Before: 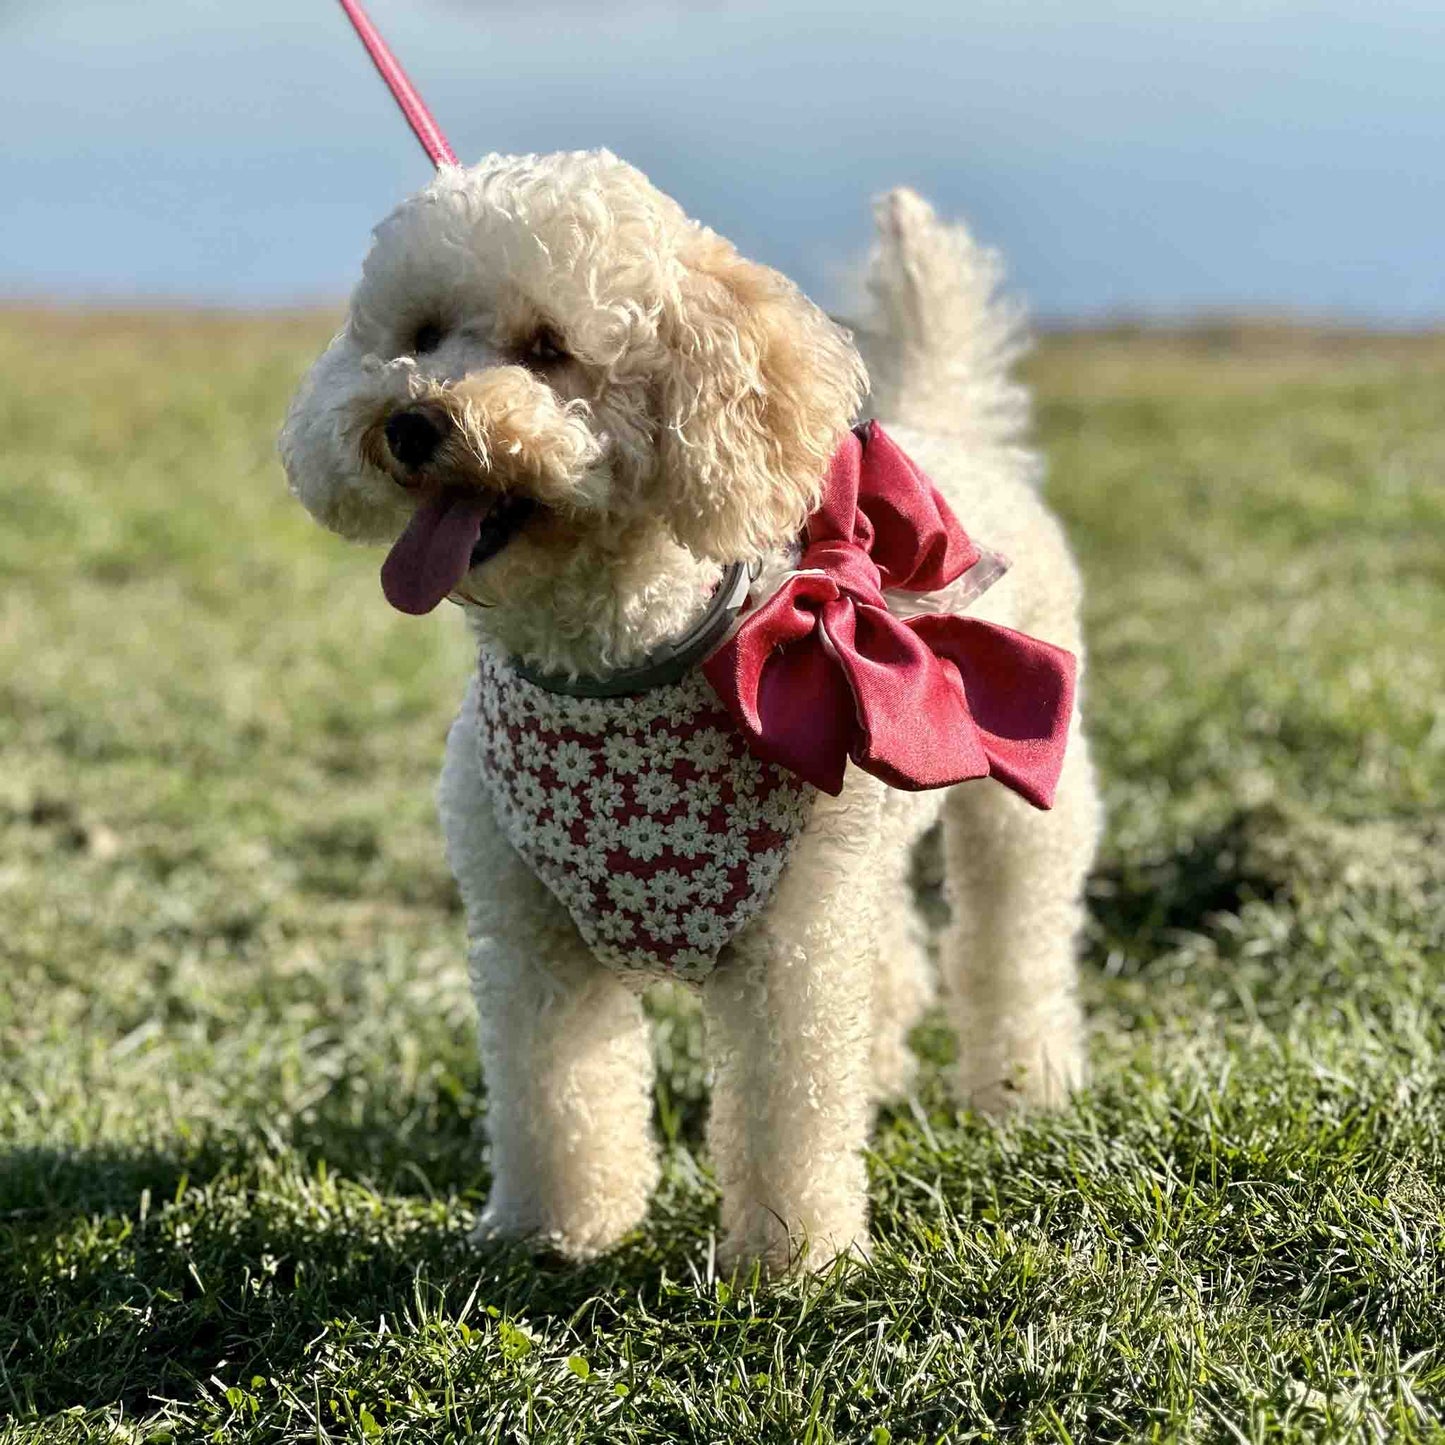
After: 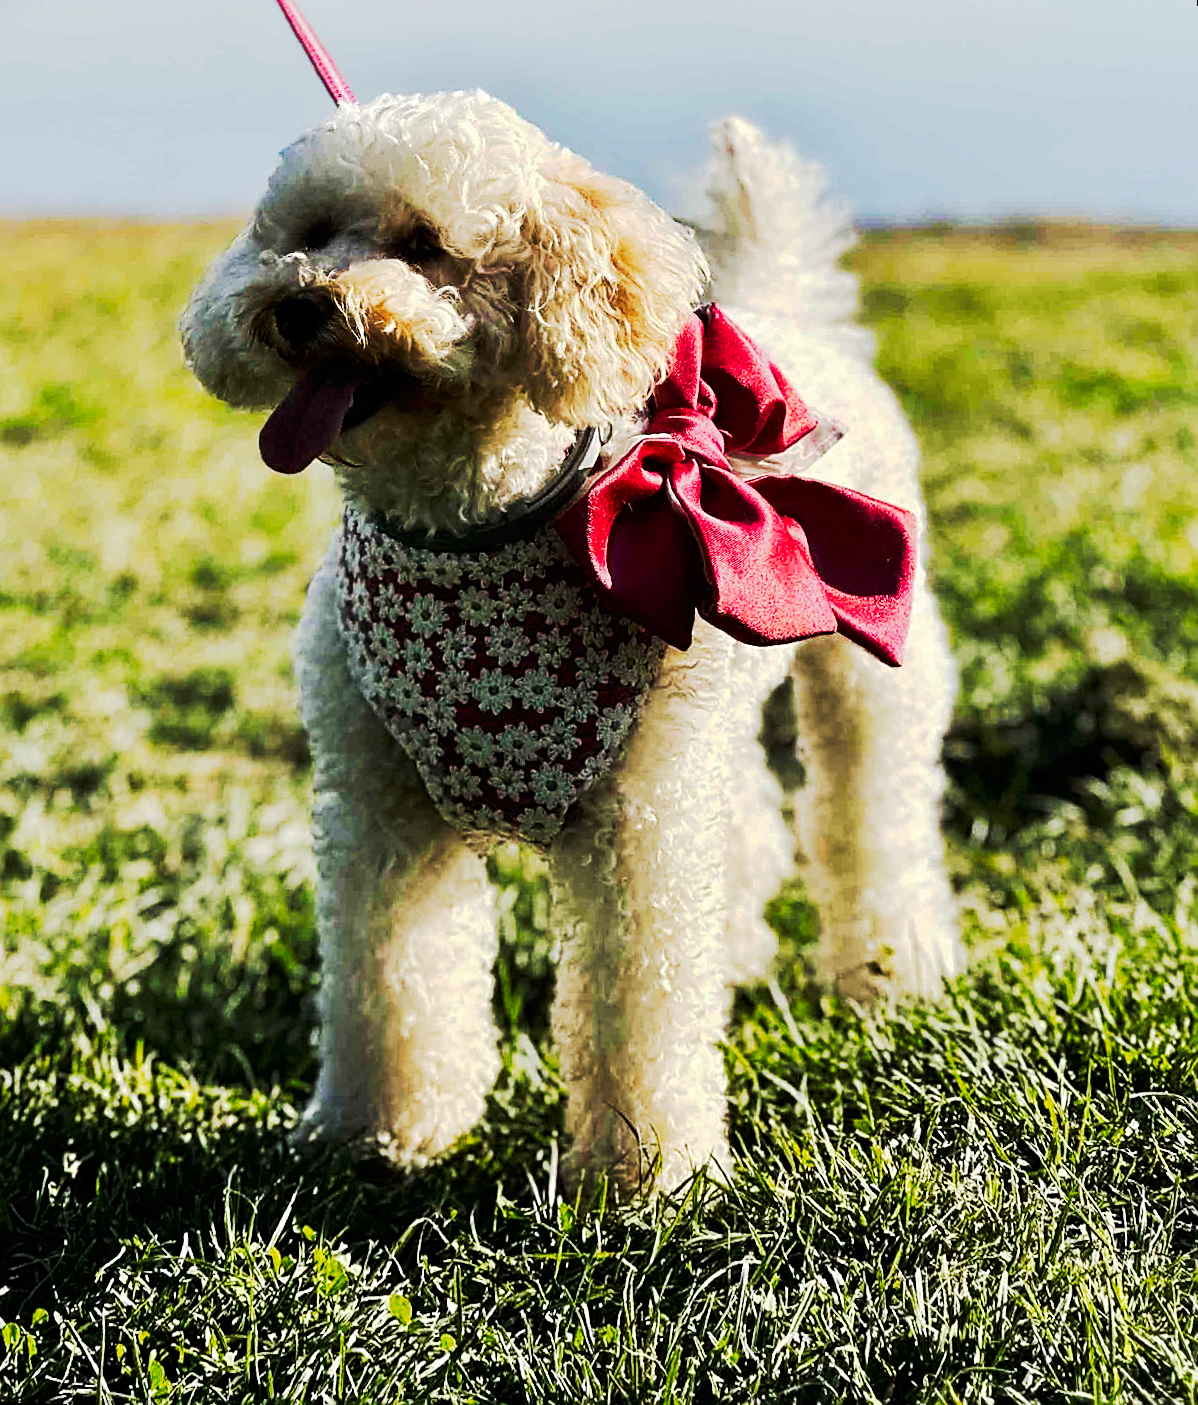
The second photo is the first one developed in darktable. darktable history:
rotate and perspective: rotation 0.72°, lens shift (vertical) -0.352, lens shift (horizontal) -0.051, crop left 0.152, crop right 0.859, crop top 0.019, crop bottom 0.964
sharpen: on, module defaults
tone curve: curves: ch0 [(0, 0) (0.003, 0.002) (0.011, 0.004) (0.025, 0.005) (0.044, 0.009) (0.069, 0.013) (0.1, 0.017) (0.136, 0.036) (0.177, 0.066) (0.224, 0.102) (0.277, 0.143) (0.335, 0.197) (0.399, 0.268) (0.468, 0.389) (0.543, 0.549) (0.623, 0.714) (0.709, 0.801) (0.801, 0.854) (0.898, 0.9) (1, 1)], preserve colors none
